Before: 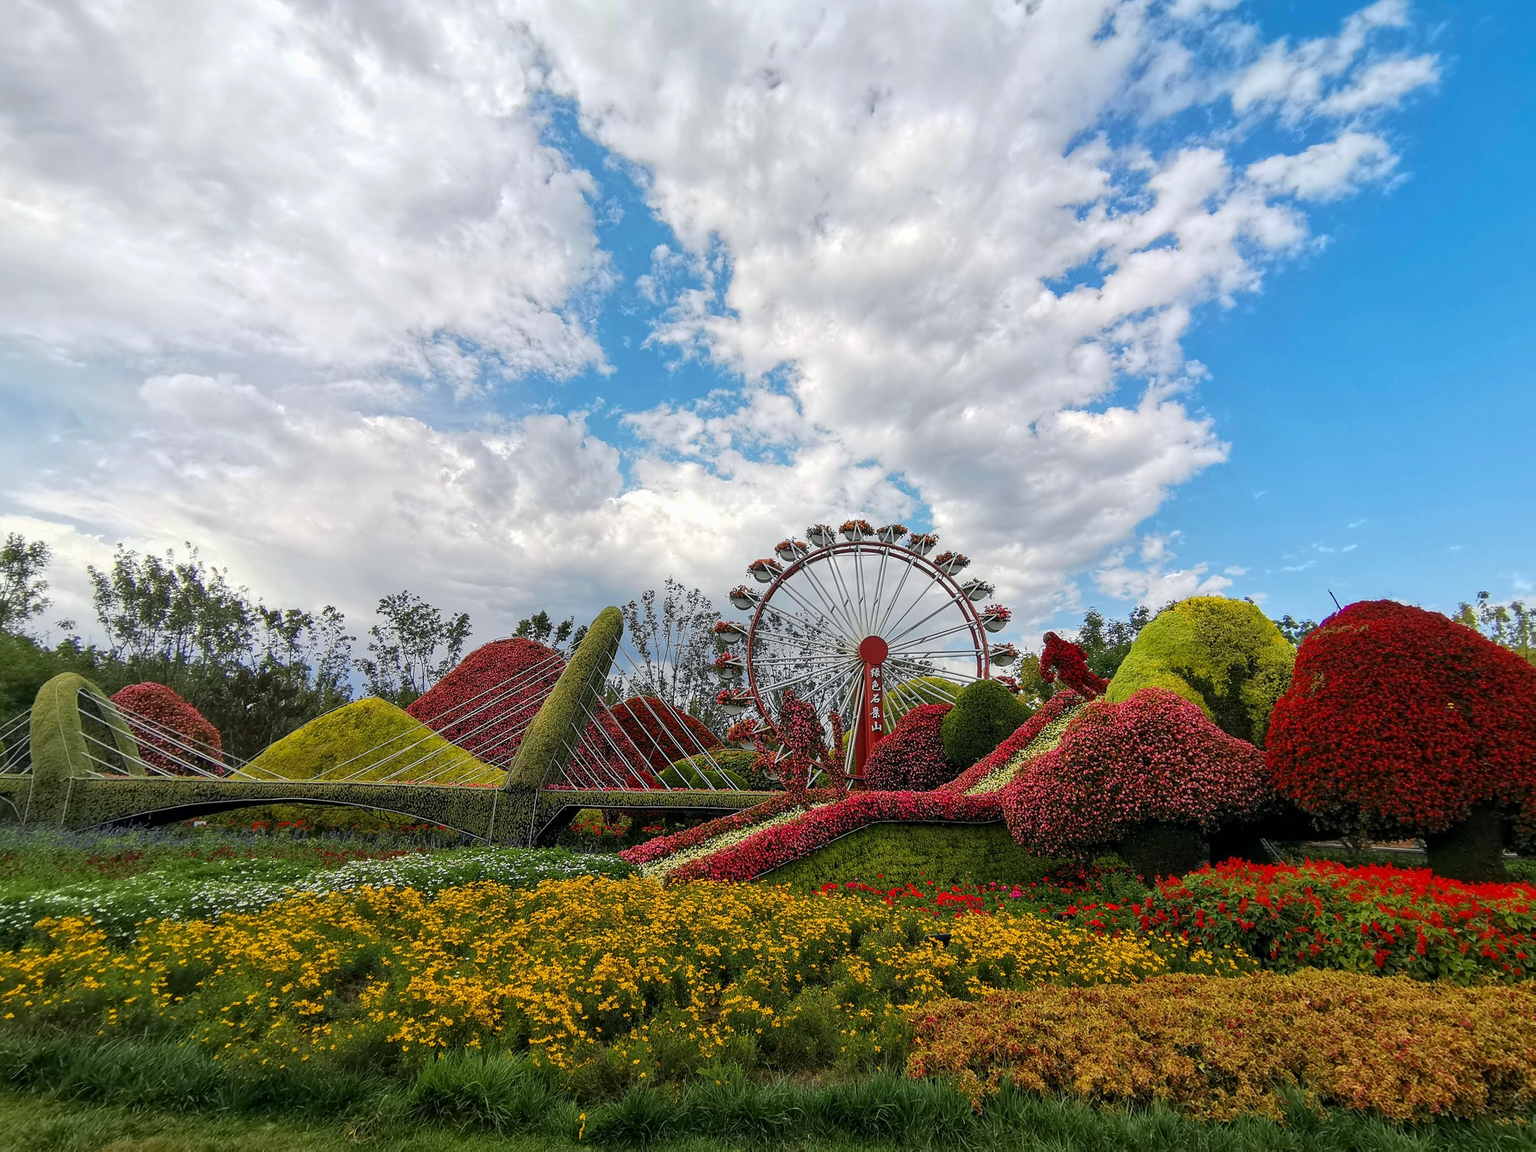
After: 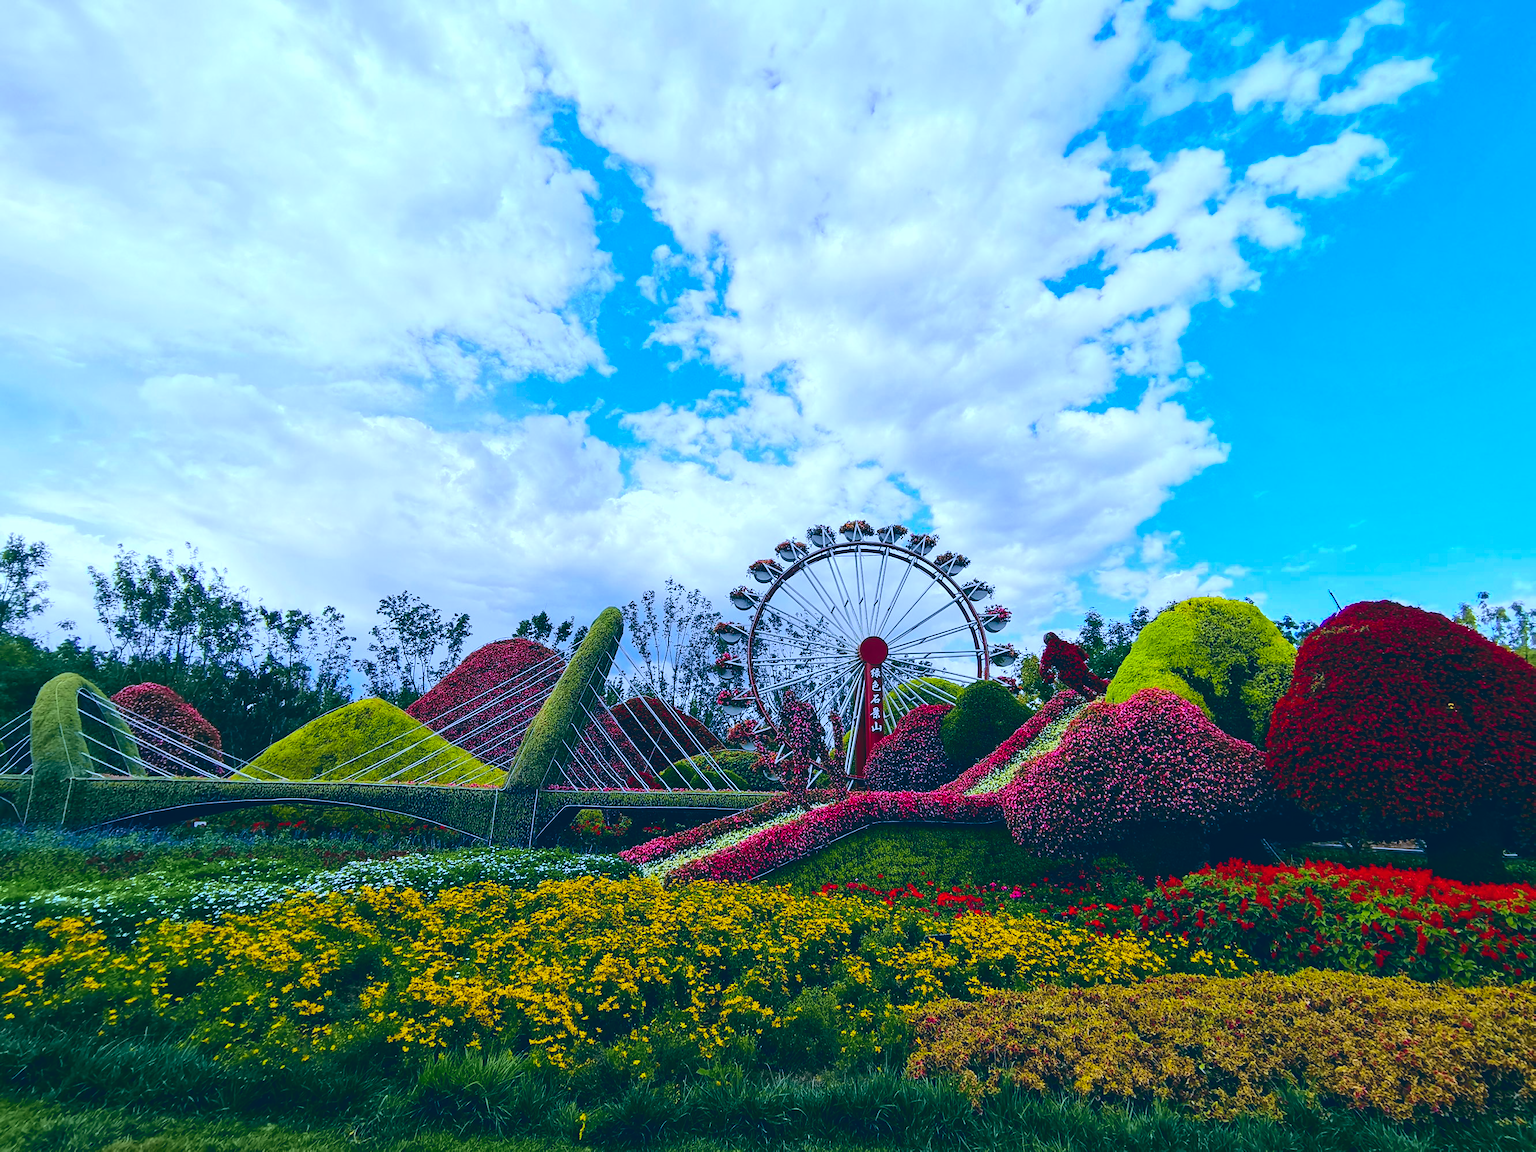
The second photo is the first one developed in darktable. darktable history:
tone curve: curves: ch0 [(0.017, 0) (0.107, 0.071) (0.295, 0.264) (0.447, 0.507) (0.54, 0.618) (0.733, 0.791) (0.879, 0.898) (1, 0.97)]; ch1 [(0, 0) (0.393, 0.415) (0.447, 0.448) (0.485, 0.497) (0.523, 0.515) (0.544, 0.55) (0.59, 0.609) (0.686, 0.686) (1, 1)]; ch2 [(0, 0) (0.369, 0.388) (0.449, 0.431) (0.499, 0.5) (0.521, 0.505) (0.53, 0.538) (0.579, 0.601) (0.669, 0.733) (1, 1)], color space Lab, independent channels, preserve colors none
color contrast: green-magenta contrast 1.69, blue-yellow contrast 1.49
white balance: red 0.871, blue 1.249
color balance: lift [1.016, 0.983, 1, 1.017], gamma [0.958, 1, 1, 1], gain [0.981, 1.007, 0.993, 1.002], input saturation 118.26%, contrast 13.43%, contrast fulcrum 21.62%, output saturation 82.76%
contrast brightness saturation: saturation -0.1
